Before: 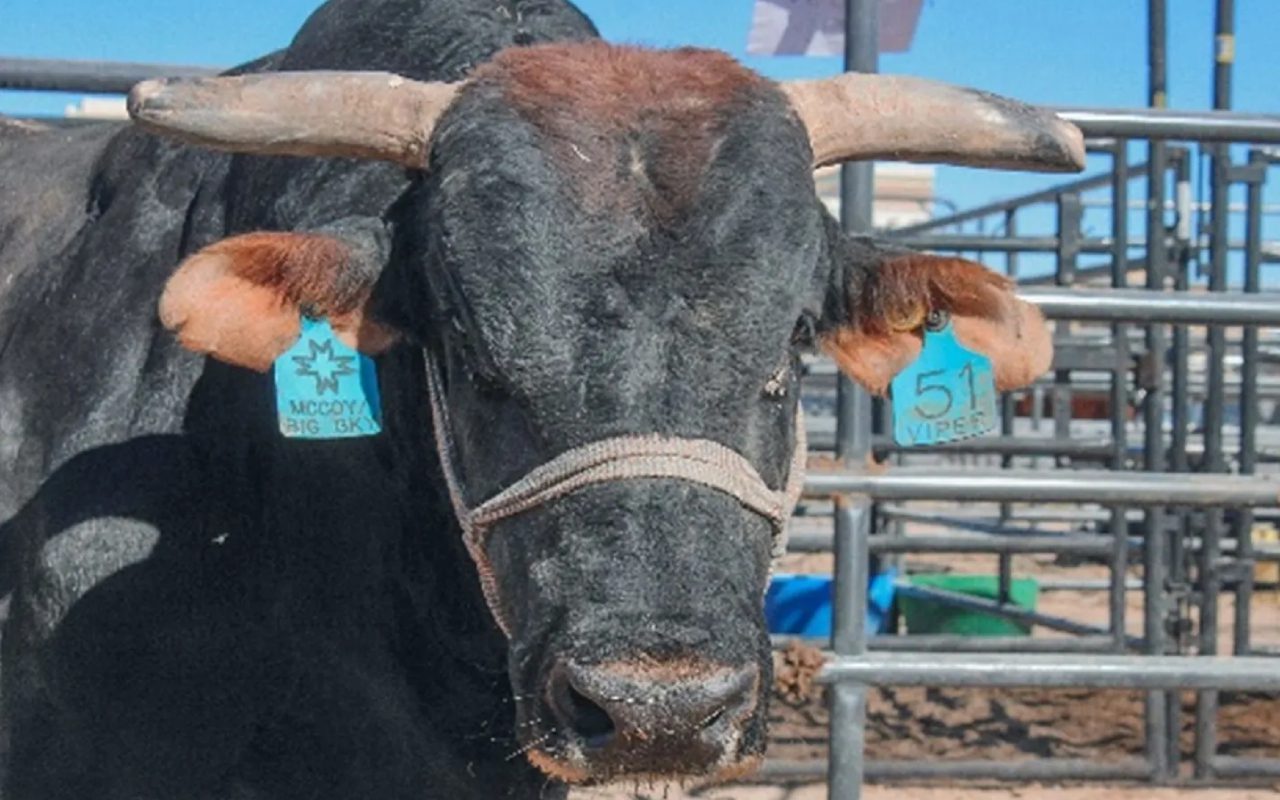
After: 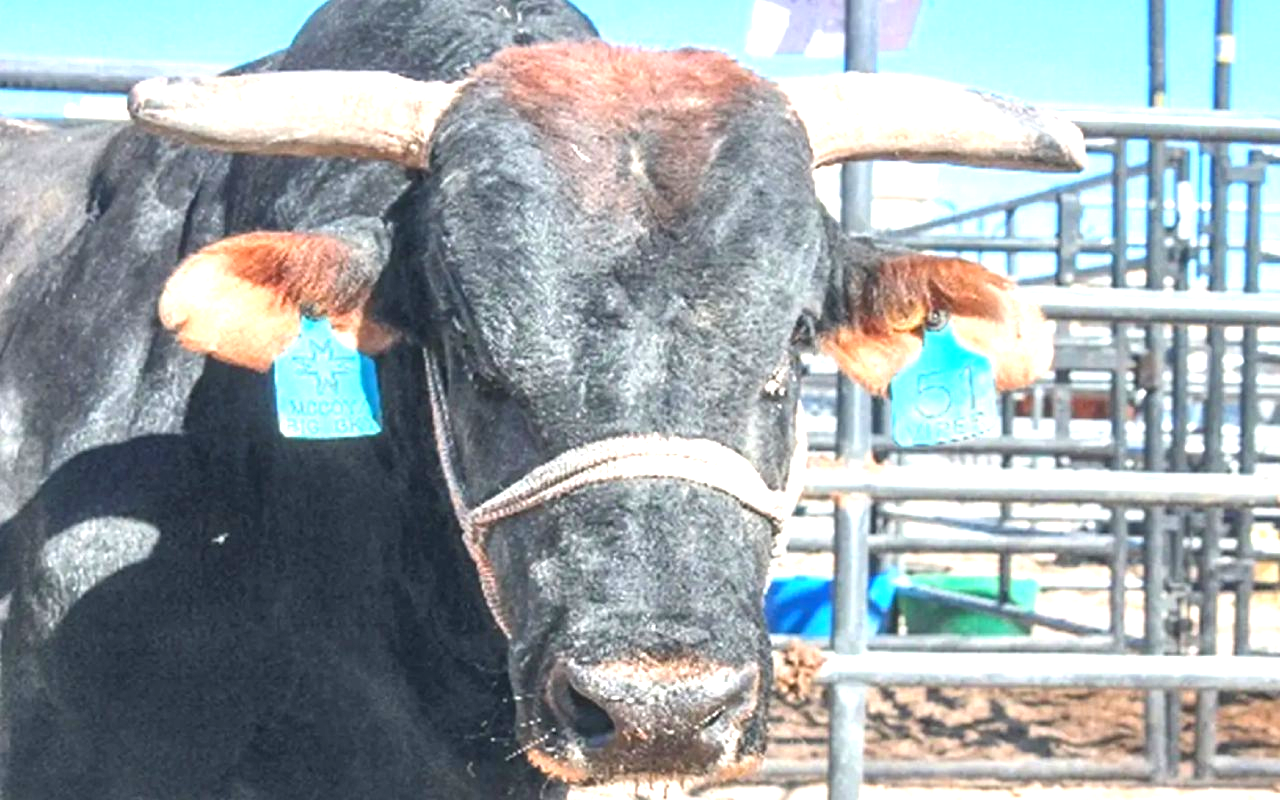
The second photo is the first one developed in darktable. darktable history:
exposure: black level correction 0, exposure 1.663 EV, compensate highlight preservation false
